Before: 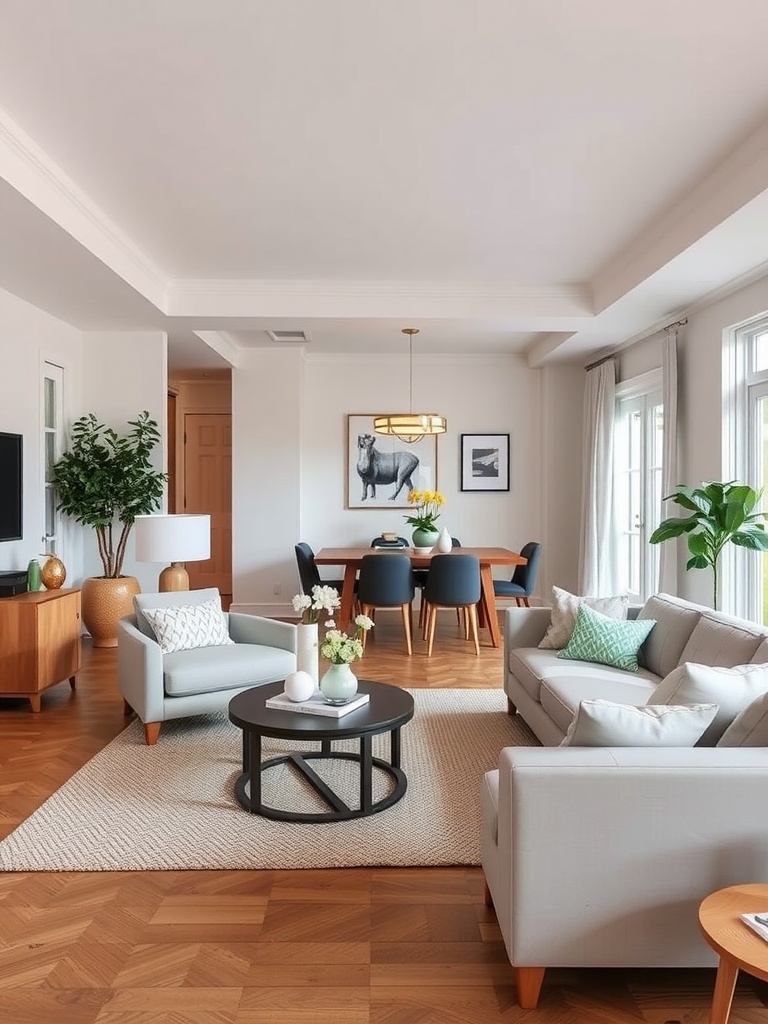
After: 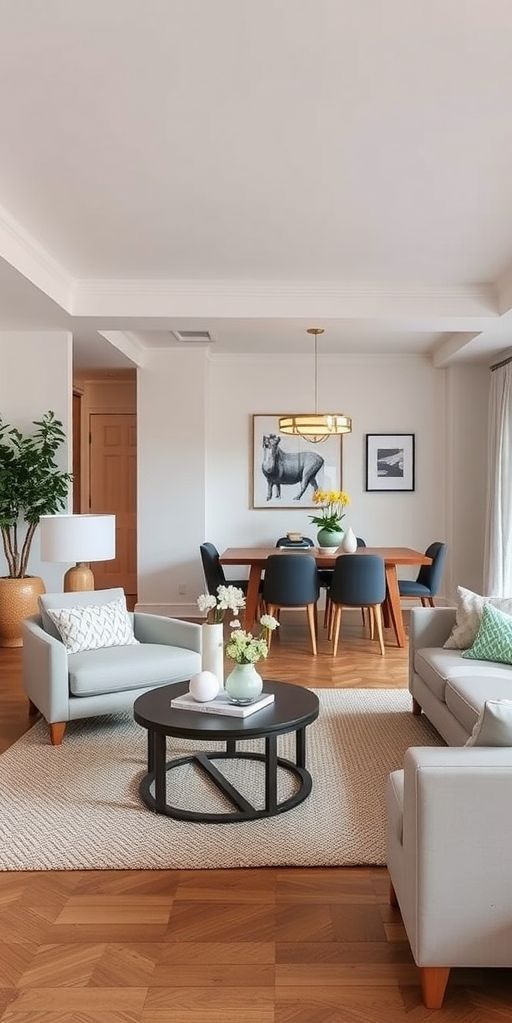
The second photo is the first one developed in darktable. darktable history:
crop and rotate: left 12.436%, right 20.889%
